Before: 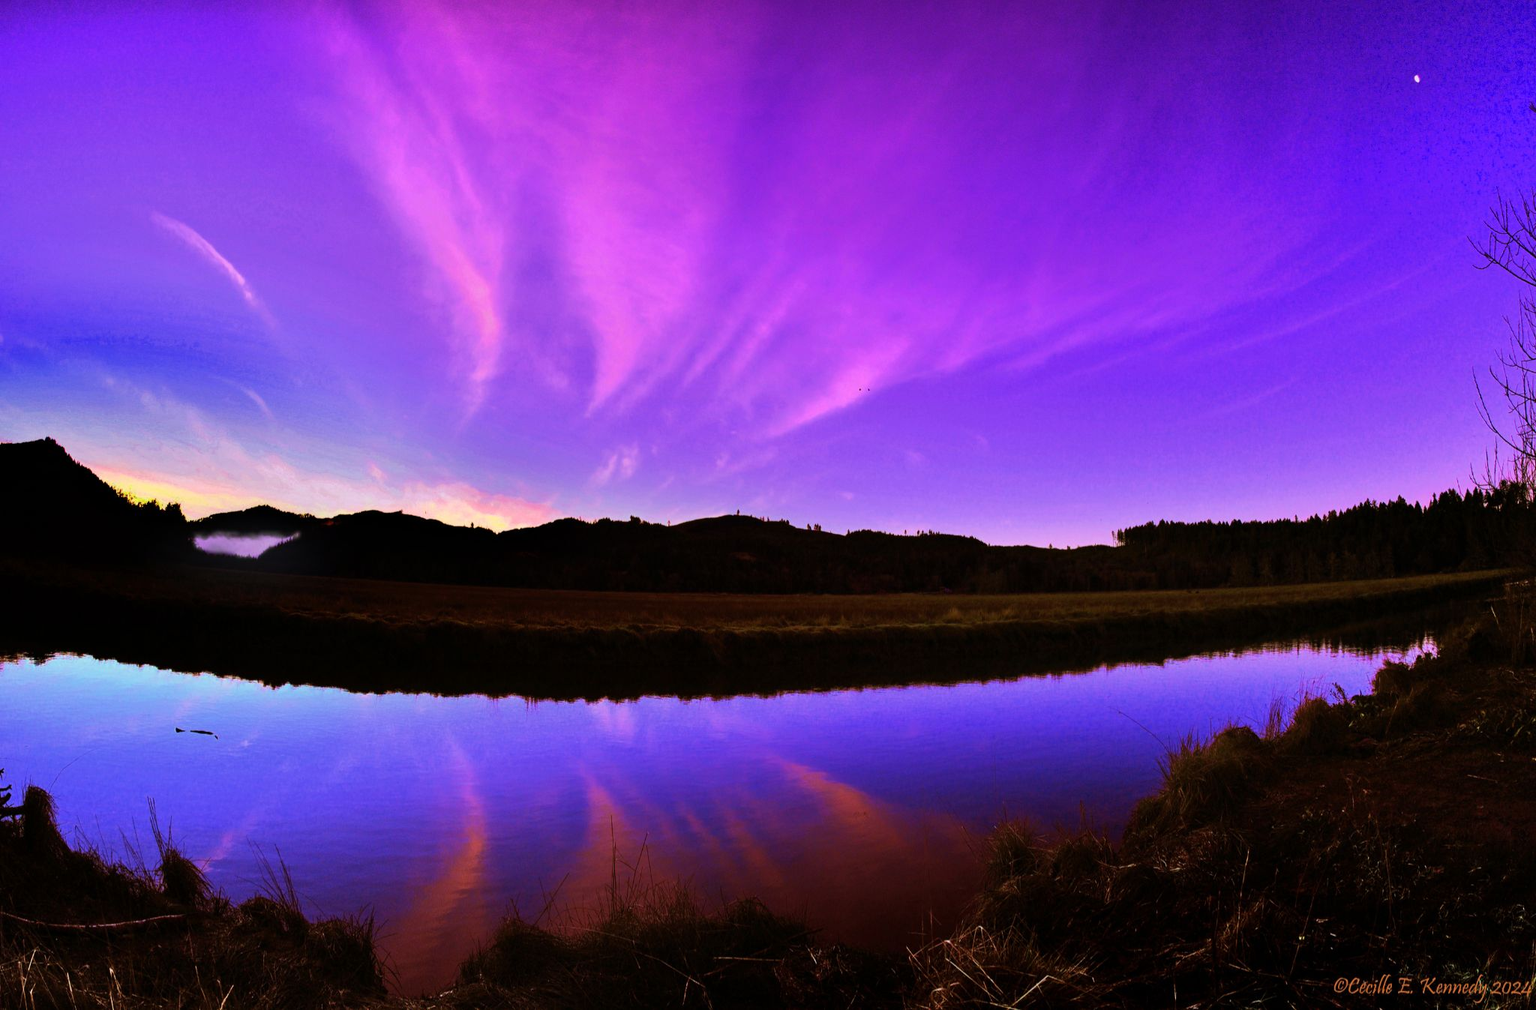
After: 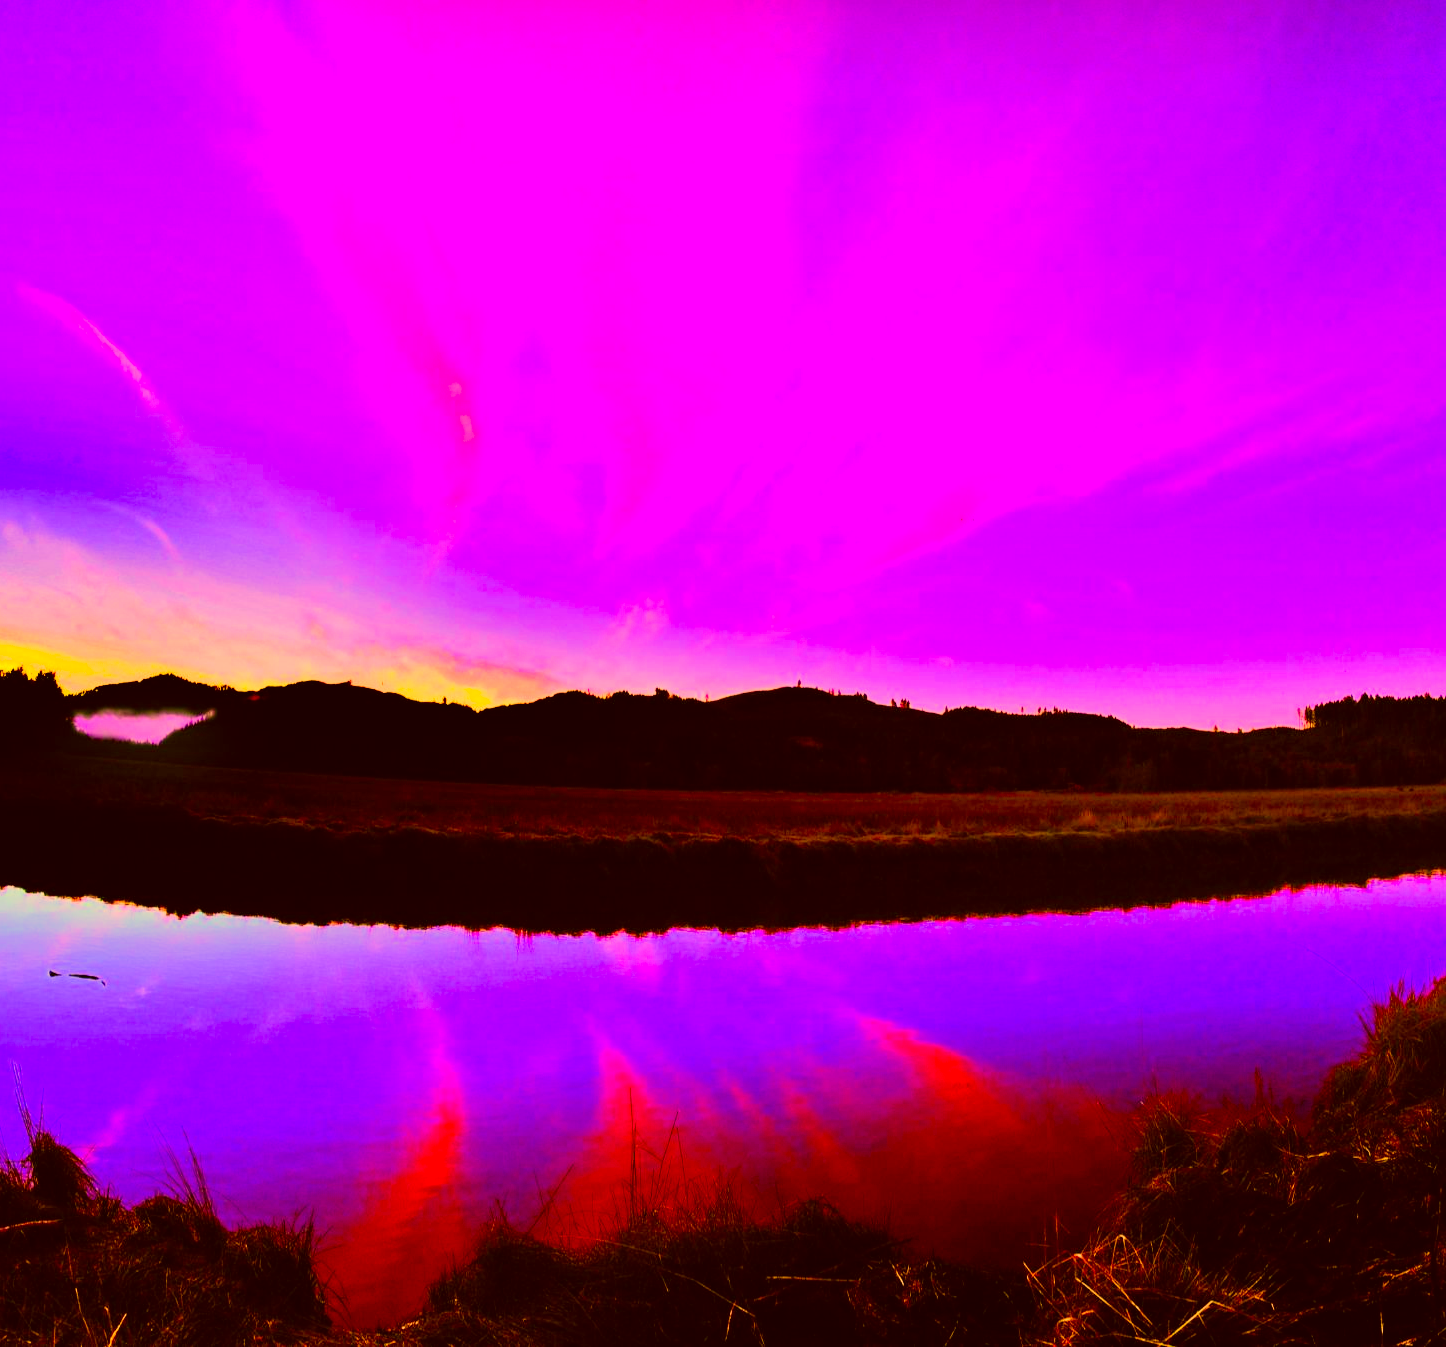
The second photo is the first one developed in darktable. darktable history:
crop and rotate: left 9.058%, right 20.311%
exposure: black level correction 0, exposure 1.2 EV, compensate exposure bias true, compensate highlight preservation false
color correction: highlights a* 11.11, highlights b* 30.16, shadows a* 2.73, shadows b* 17.16, saturation 1.73
filmic rgb: black relative exposure -16 EV, white relative exposure 6.18 EV, hardness 5.23, color science v6 (2022)
